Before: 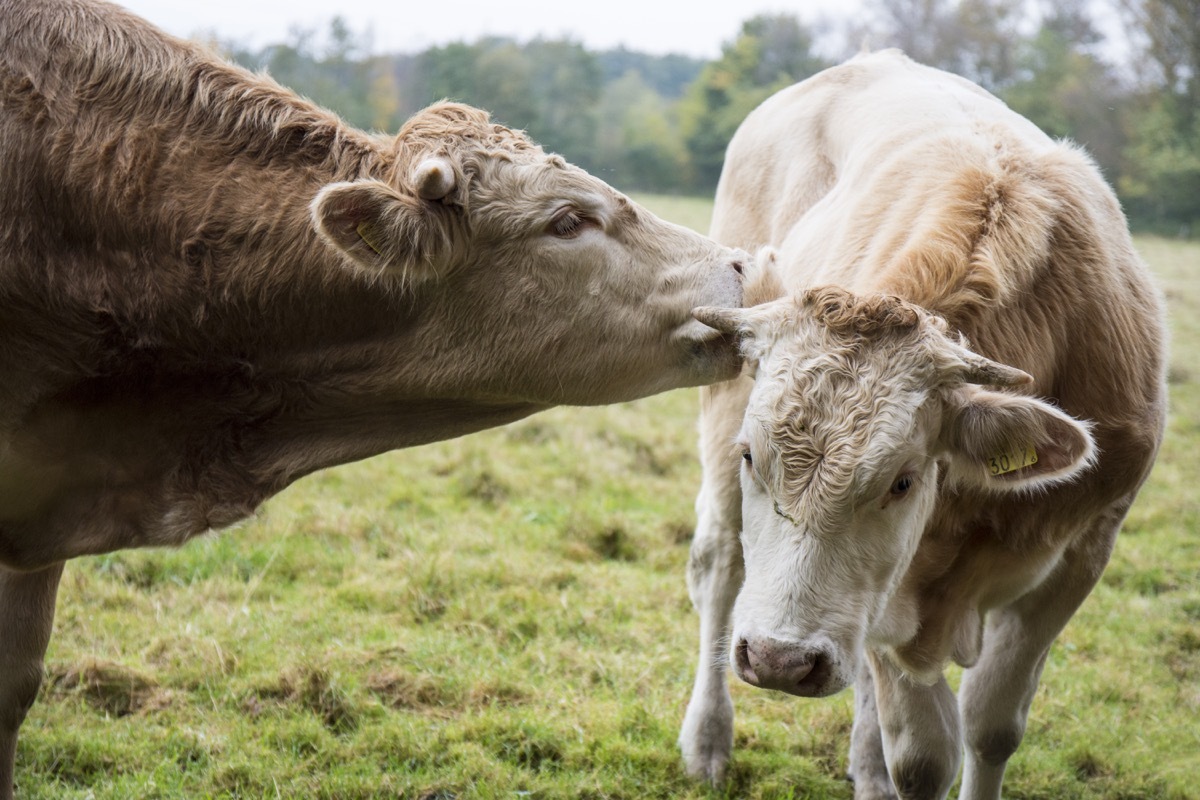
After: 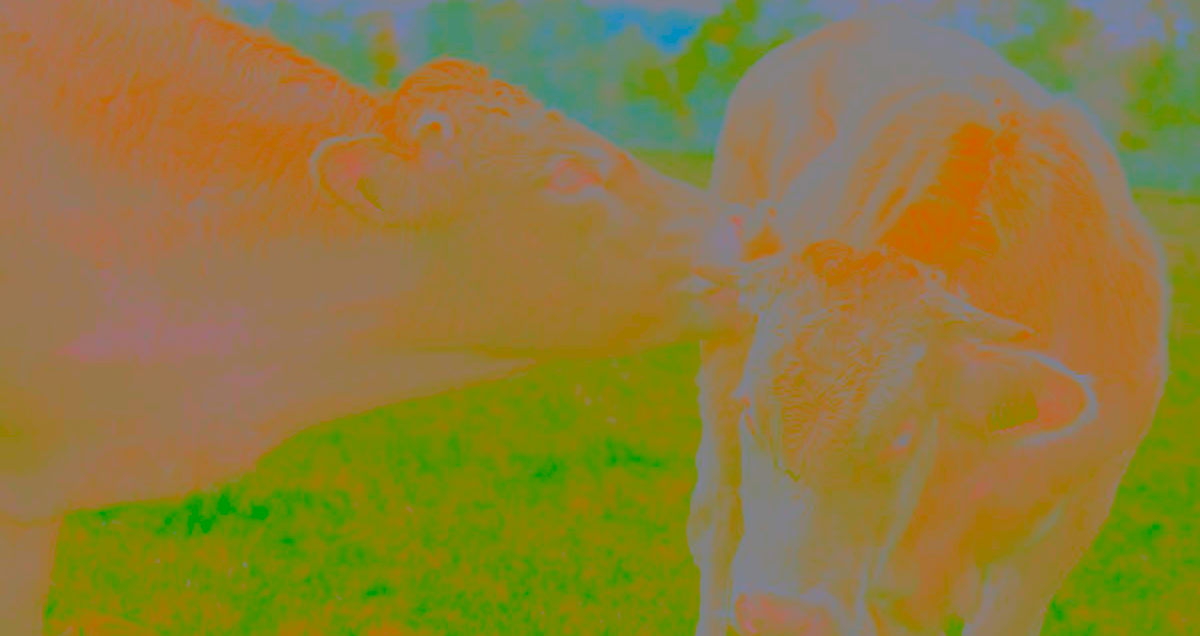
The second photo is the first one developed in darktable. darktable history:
color calibration: illuminant same as pipeline (D50), x 0.347, y 0.358, temperature 4981.08 K
exposure: black level correction 0, exposure 1.443 EV, compensate highlight preservation false
crop and rotate: top 5.653%, bottom 14.758%
tone curve: curves: ch0 [(0, 0) (0.55, 0.716) (0.841, 0.969)], preserve colors none
contrast brightness saturation: contrast -0.989, brightness -0.169, saturation 0.756
